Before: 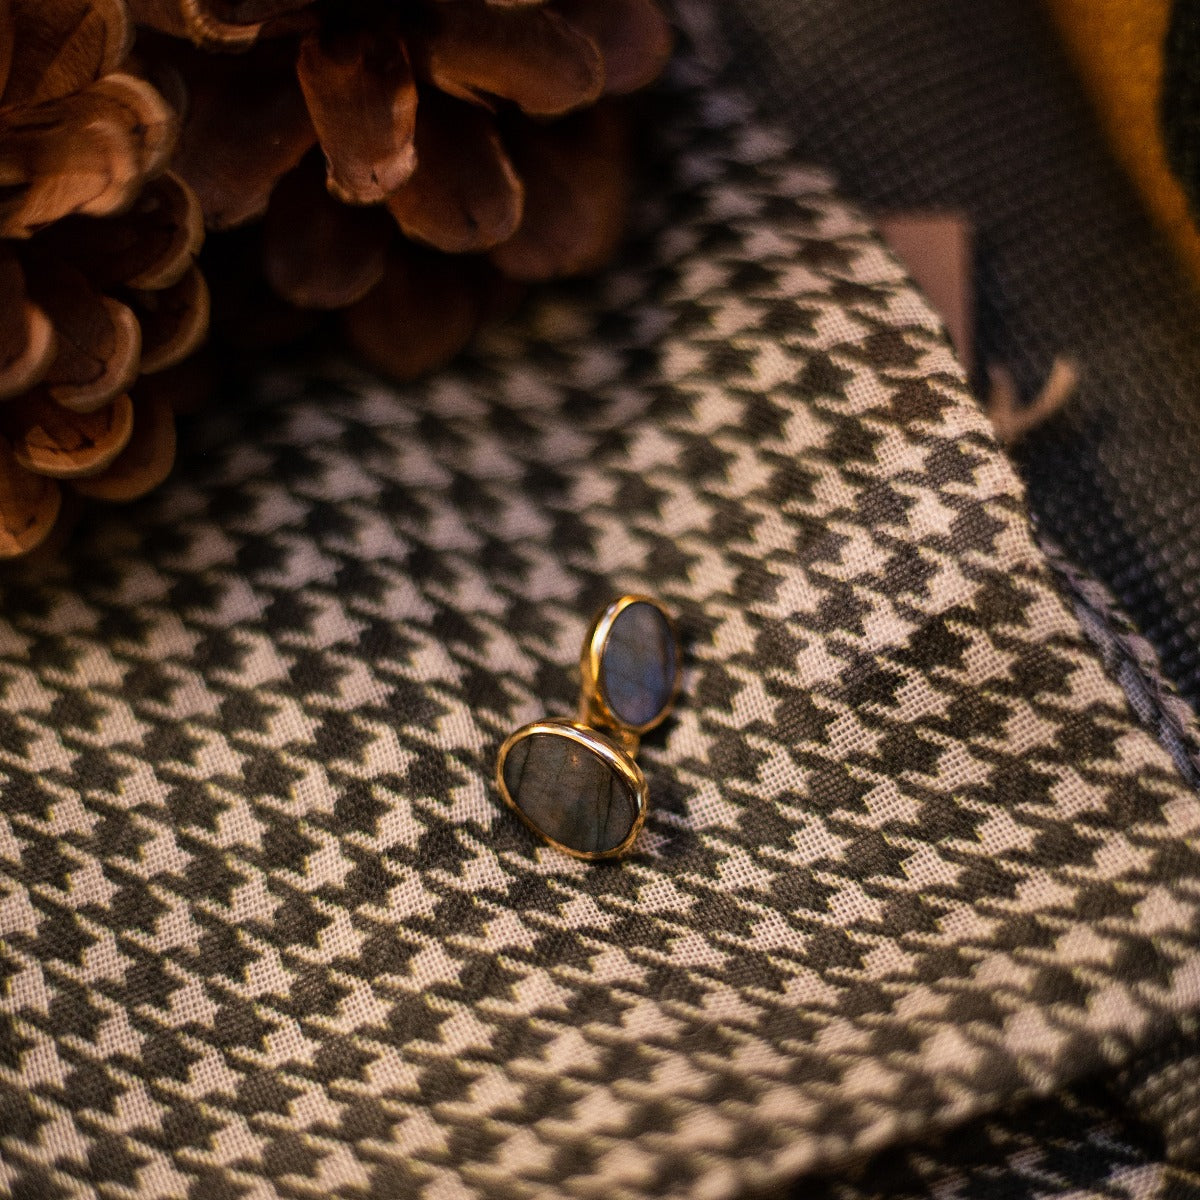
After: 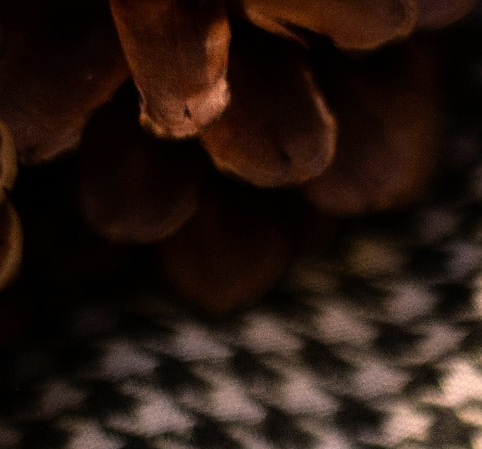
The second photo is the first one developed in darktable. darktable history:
crop: left 15.606%, top 5.45%, right 44.179%, bottom 57.101%
tone equalizer: -8 EV -0.723 EV, -7 EV -0.697 EV, -6 EV -0.625 EV, -5 EV -0.399 EV, -3 EV 0.369 EV, -2 EV 0.6 EV, -1 EV 0.688 EV, +0 EV 0.761 EV
